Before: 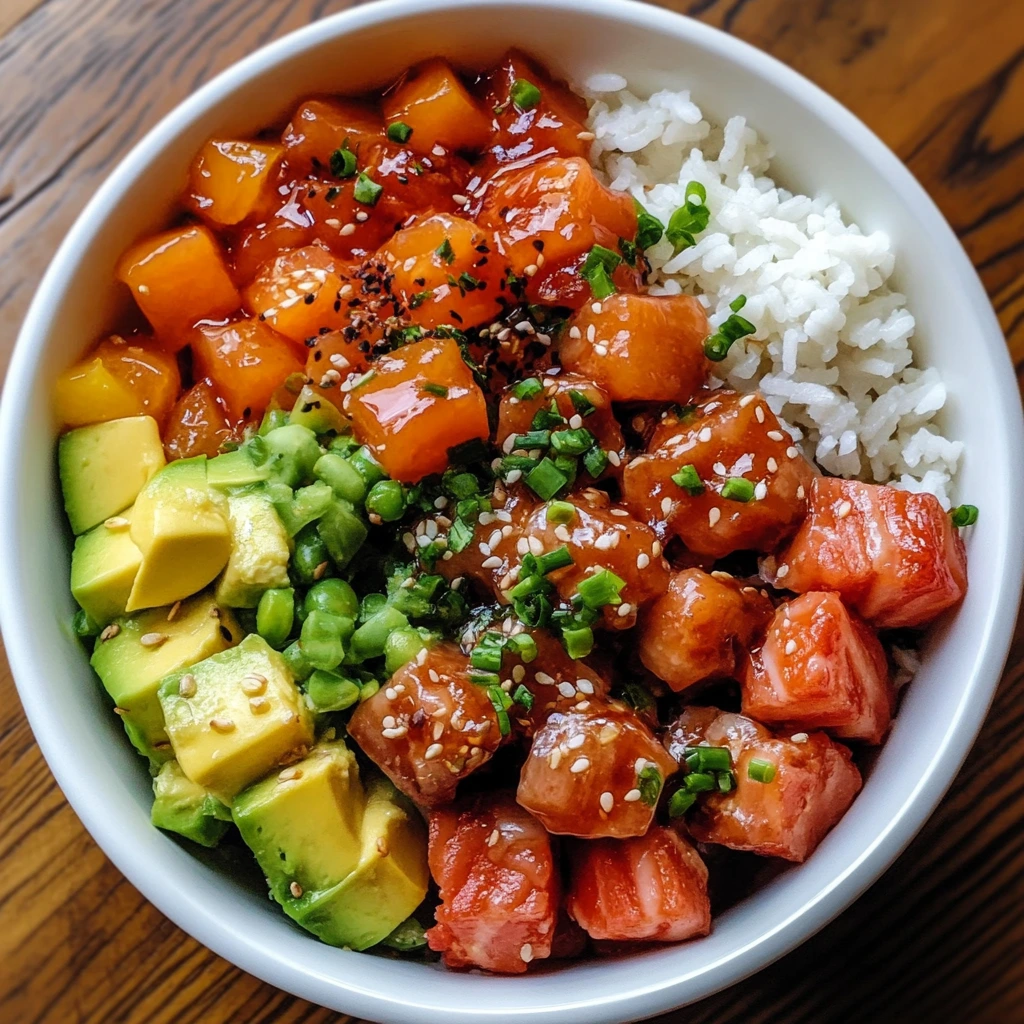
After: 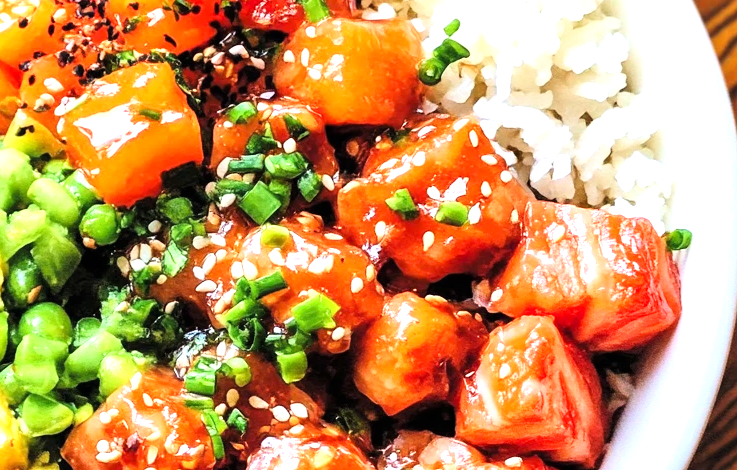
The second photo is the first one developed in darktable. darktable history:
crop and rotate: left 27.938%, top 27.046%, bottom 27.046%
exposure: black level correction 0, exposure 1.45 EV, compensate exposure bias true, compensate highlight preservation false
tone curve: curves: ch0 [(0, 0) (0.004, 0.001) (0.133, 0.112) (0.325, 0.362) (0.832, 0.893) (1, 1)], color space Lab, linked channels, preserve colors none
